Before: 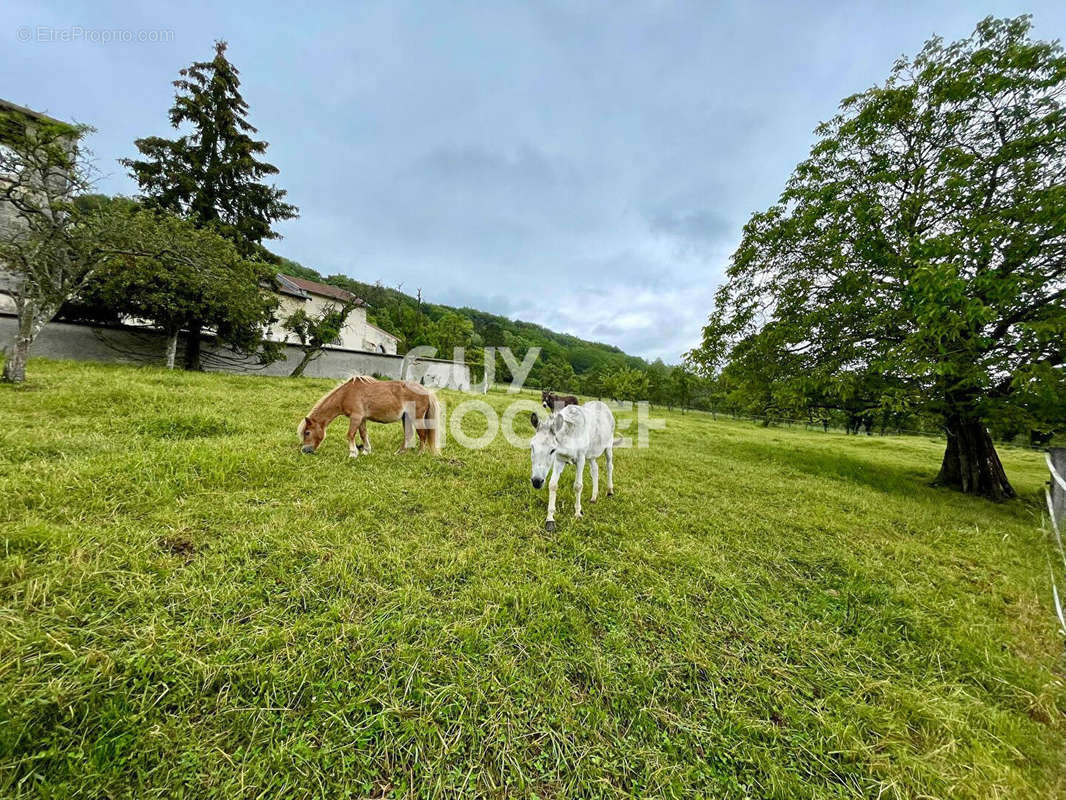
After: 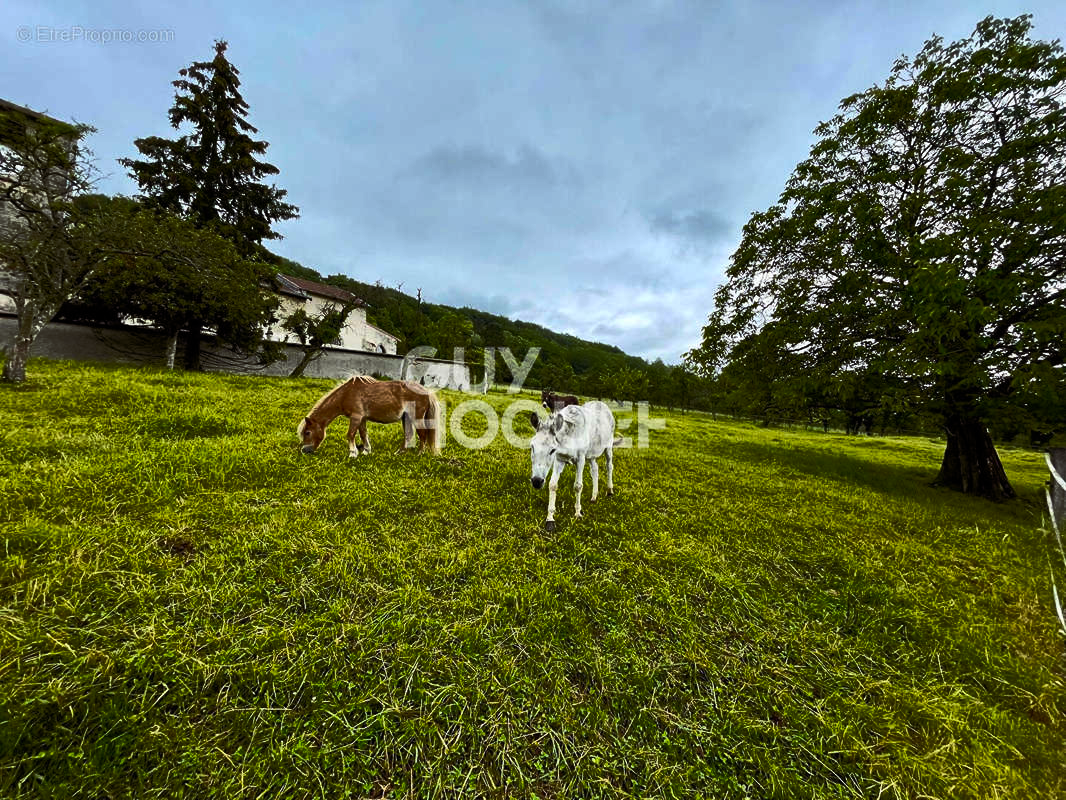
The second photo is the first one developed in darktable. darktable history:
color balance rgb: shadows lift › chroma 4.607%, shadows lift › hue 25.38°, perceptual saturation grading › global saturation 31.25%, perceptual brilliance grading › highlights 1.406%, perceptual brilliance grading › mid-tones -49.475%, perceptual brilliance grading › shadows -49.728%, global vibrance 0.73%
